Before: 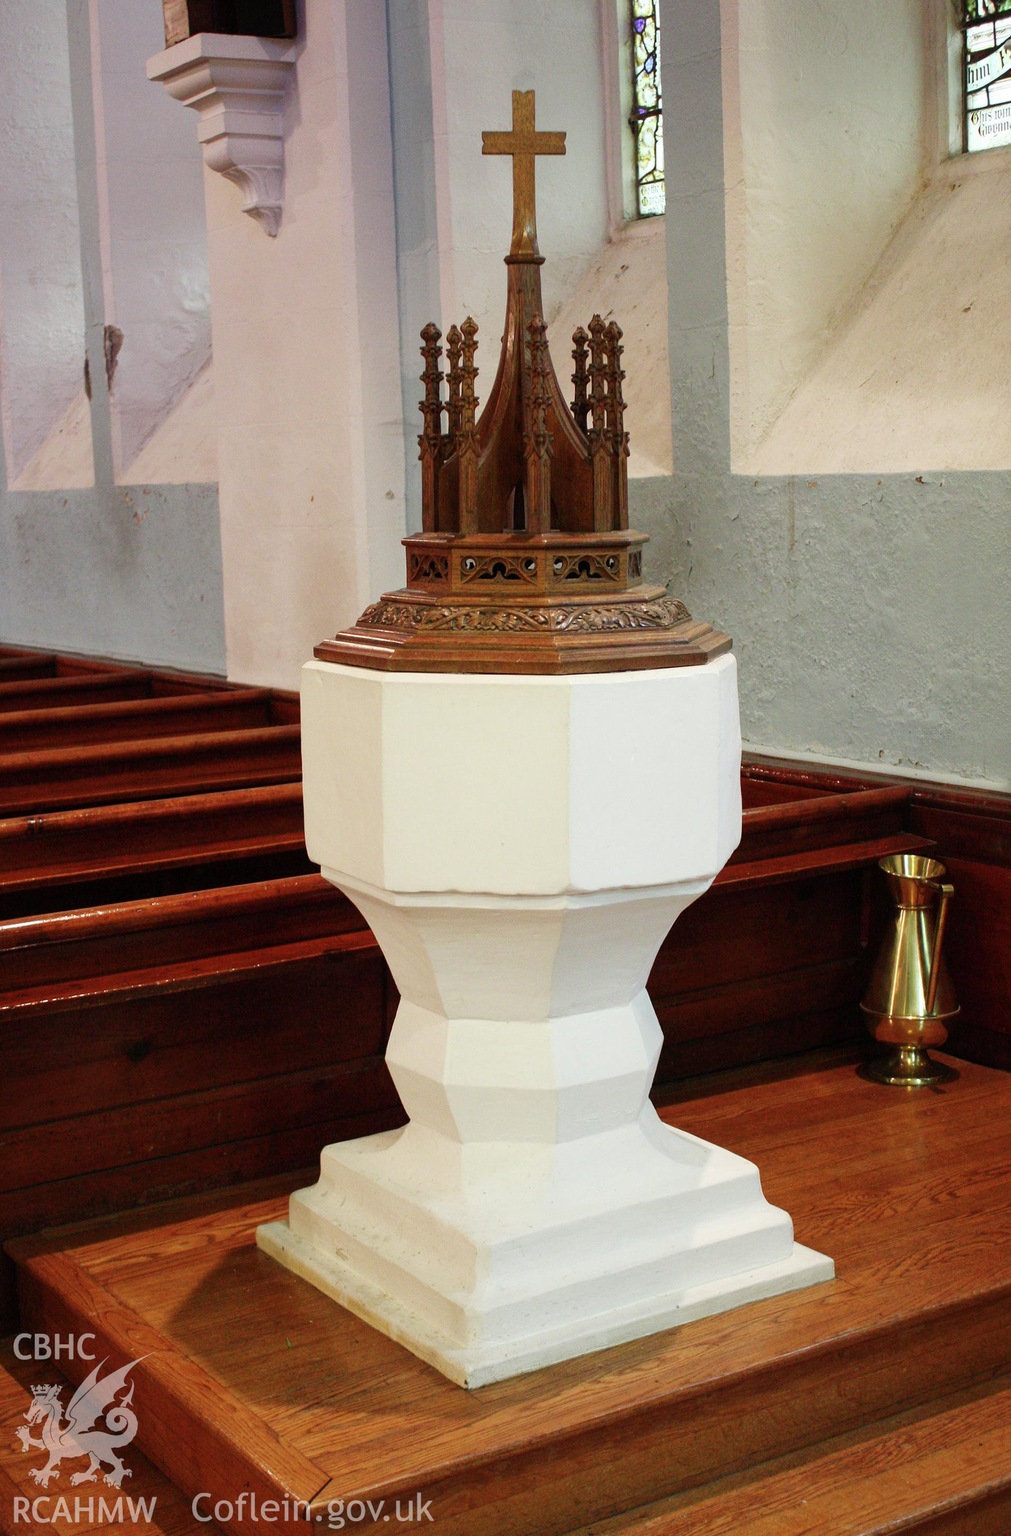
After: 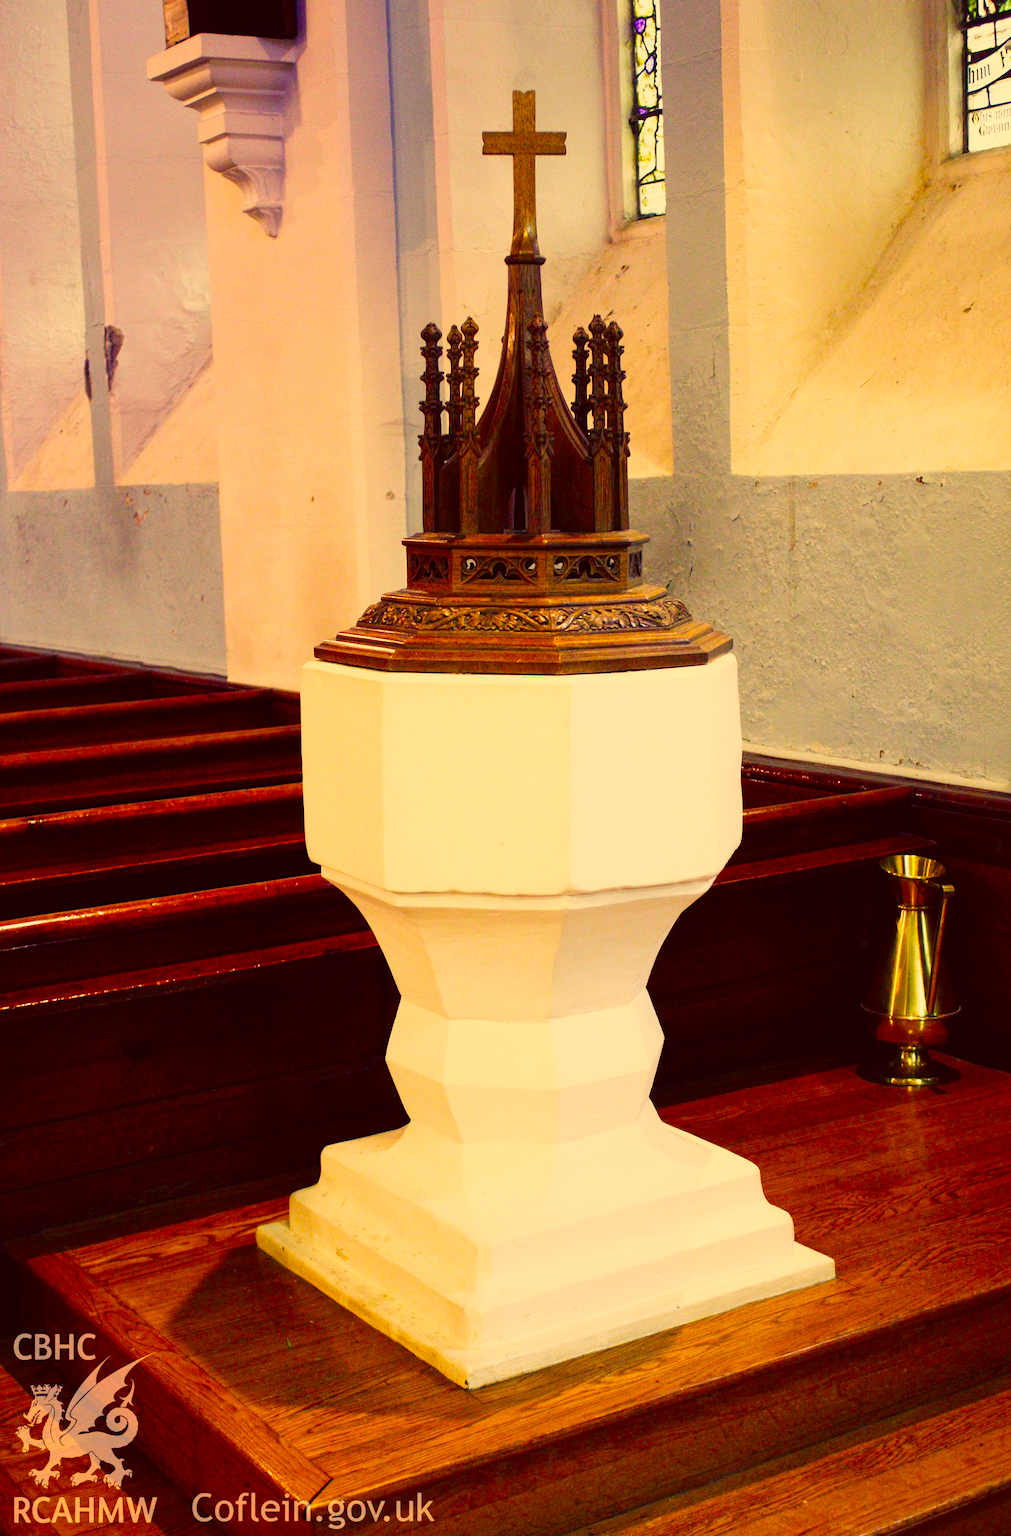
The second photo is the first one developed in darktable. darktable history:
tone curve: curves: ch0 [(0, 0) (0.091, 0.075) (0.409, 0.457) (0.733, 0.82) (0.844, 0.908) (0.909, 0.942) (1, 0.973)]; ch1 [(0, 0) (0.437, 0.404) (0.5, 0.5) (0.529, 0.556) (0.58, 0.606) (0.616, 0.654) (1, 1)]; ch2 [(0, 0) (0.442, 0.415) (0.5, 0.5) (0.535, 0.557) (0.585, 0.62) (1, 1)], preserve colors none
color balance rgb: shadows lift › luminance -40.807%, shadows lift › chroma 13.828%, shadows lift › hue 258.77°, perceptual saturation grading › global saturation 35.573%, global vibrance 20%
color correction: highlights a* 10.1, highlights b* 38.75, shadows a* 14.3, shadows b* 3.3
